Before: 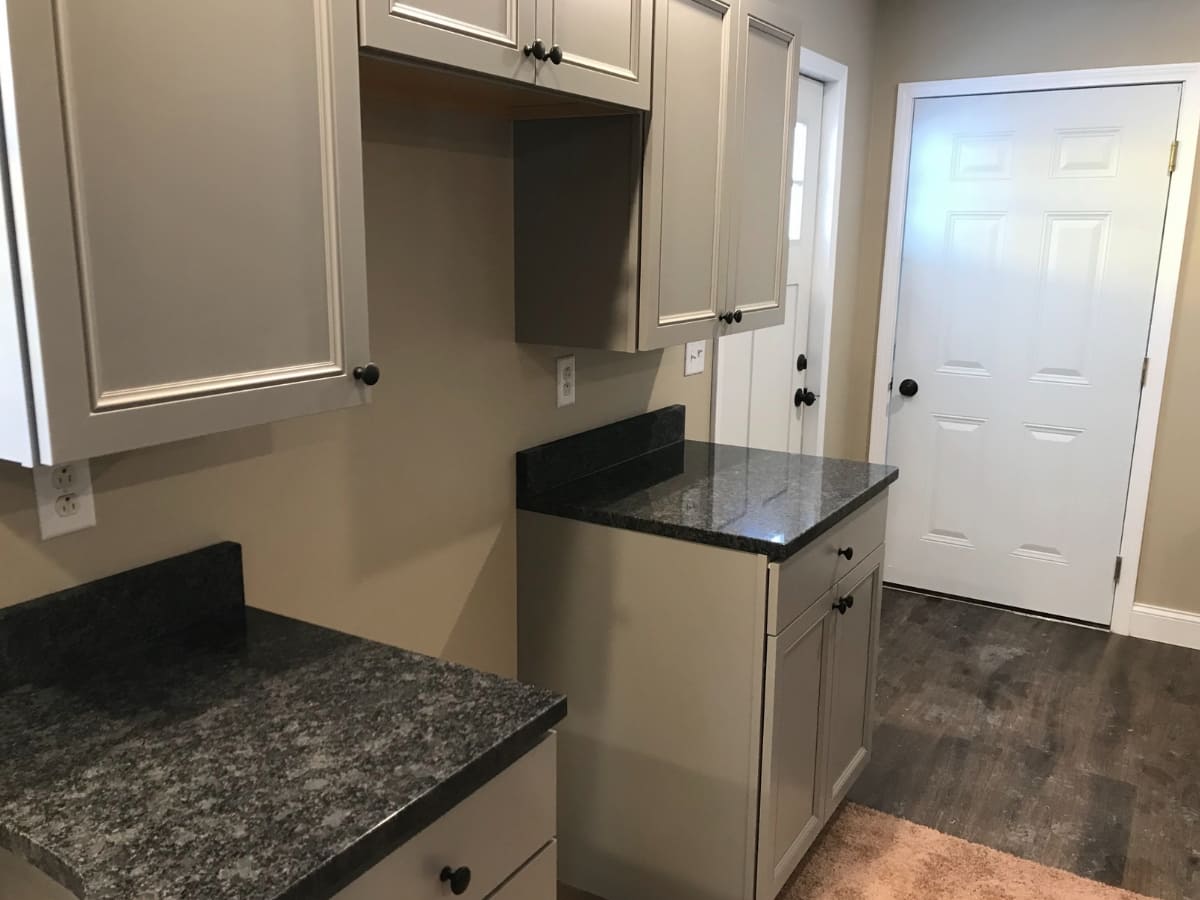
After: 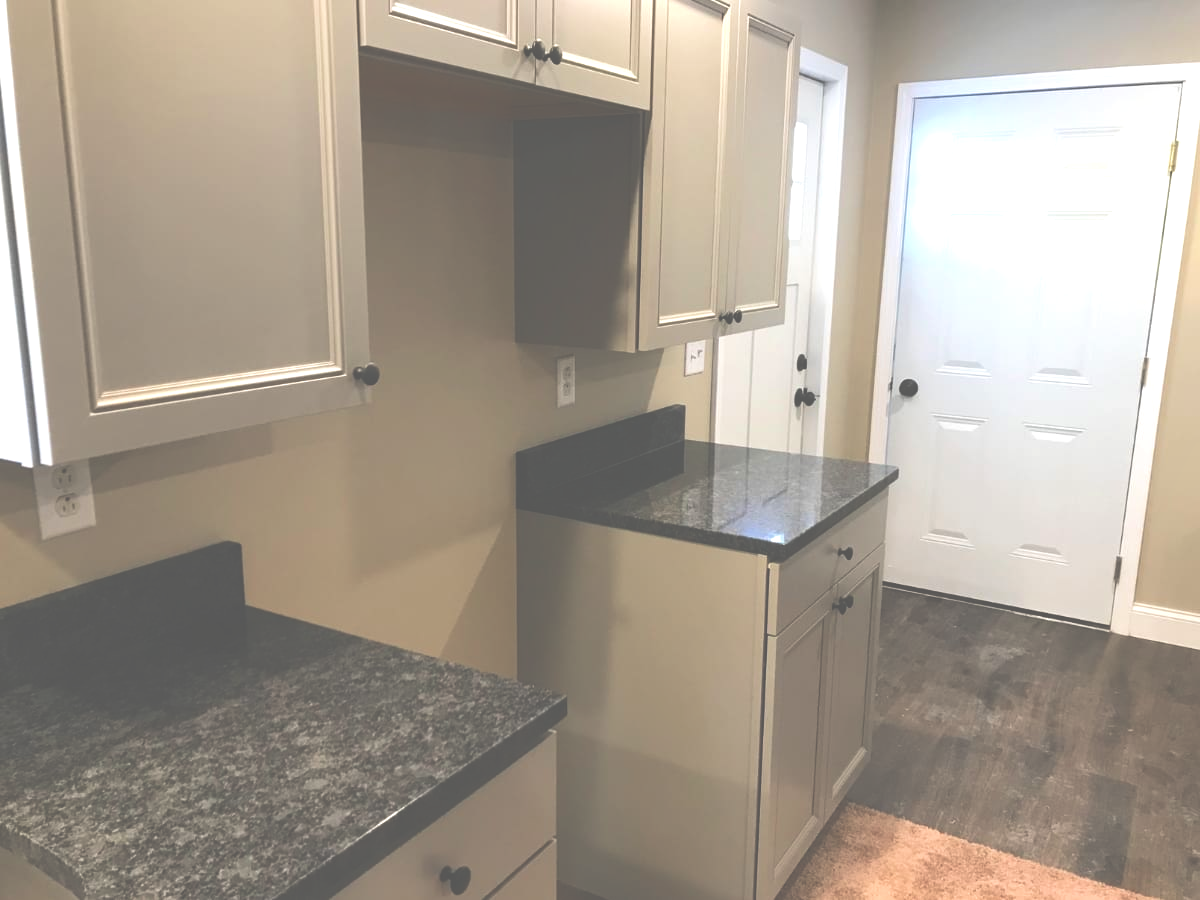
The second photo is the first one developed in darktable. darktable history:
velvia: strength 17.26%
exposure: black level correction -0.07, exposure 0.501 EV, compensate exposure bias true, compensate highlight preservation false
tone equalizer: on, module defaults
